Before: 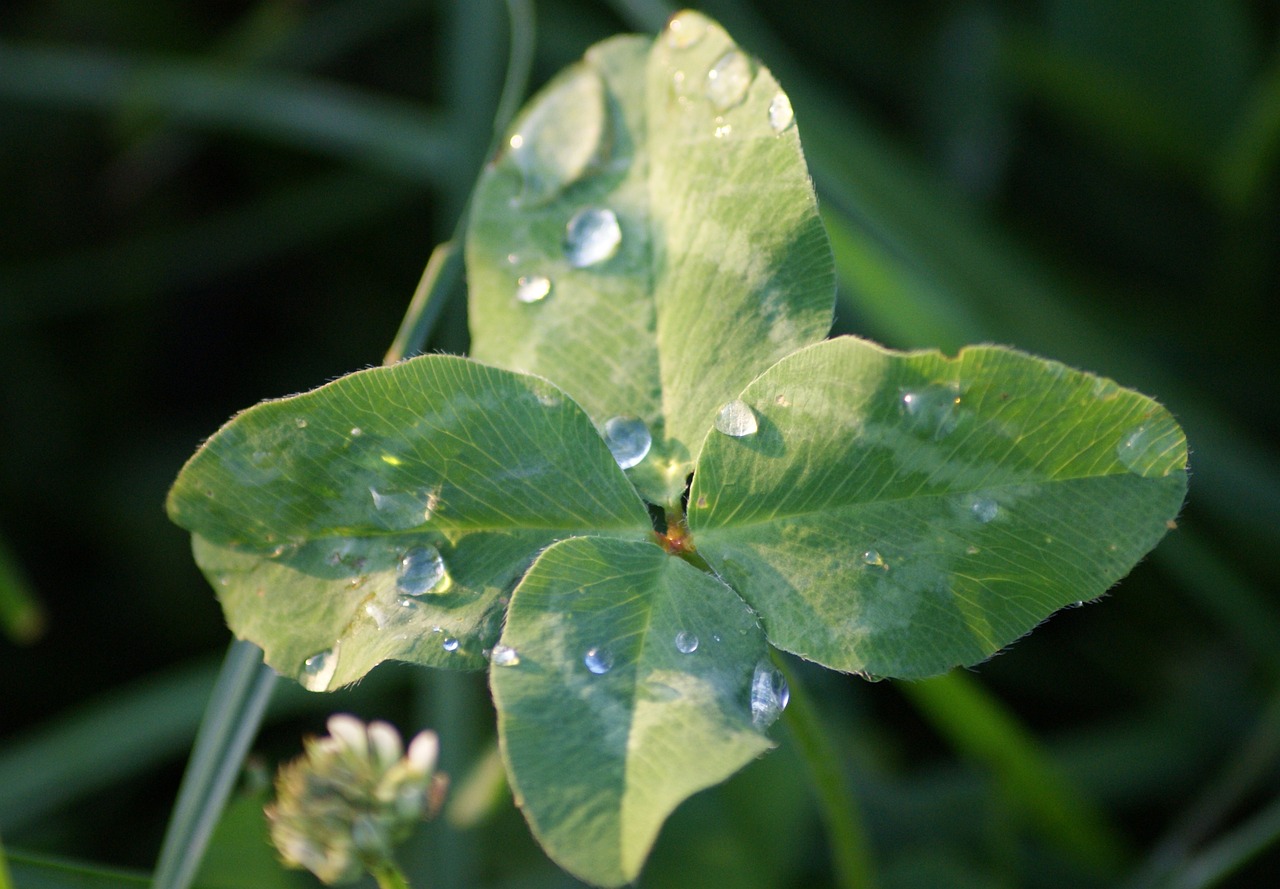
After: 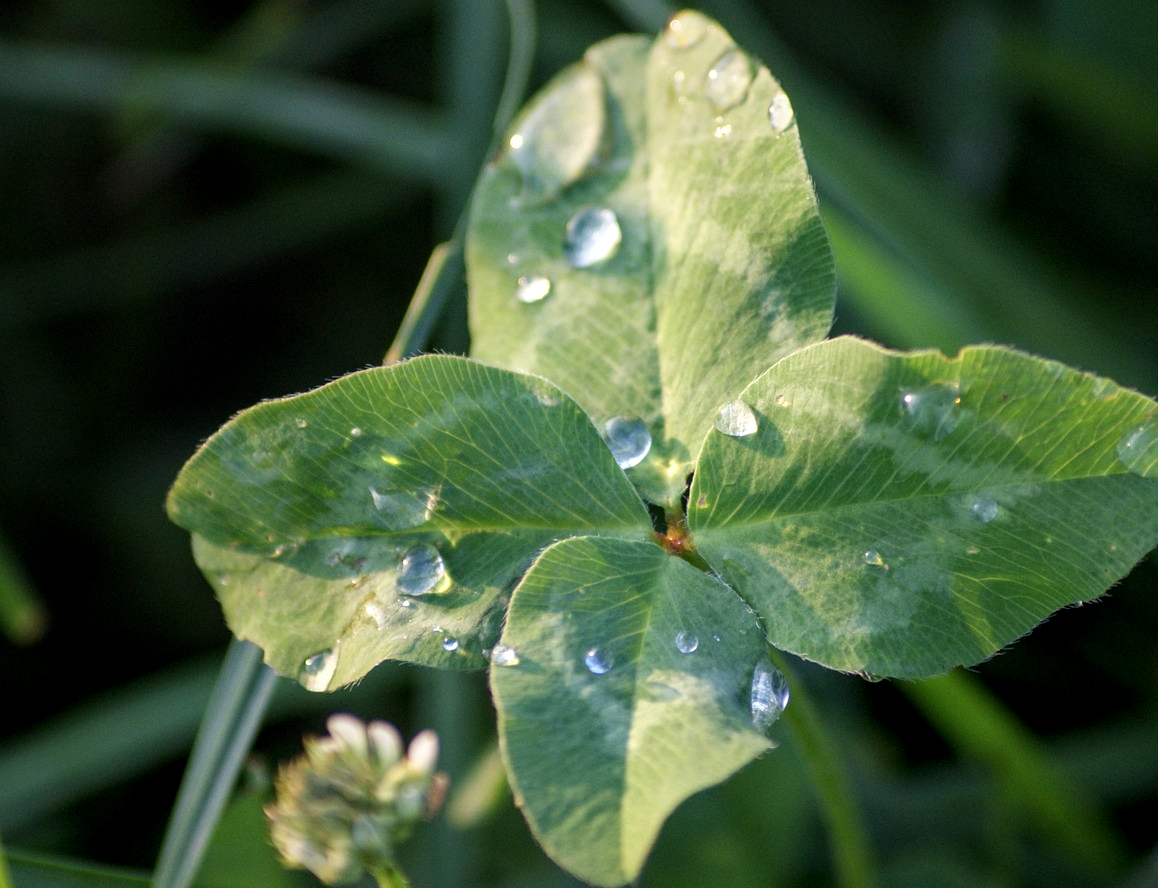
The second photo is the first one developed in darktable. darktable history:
crop: right 9.509%, bottom 0.031%
local contrast: detail 130%
